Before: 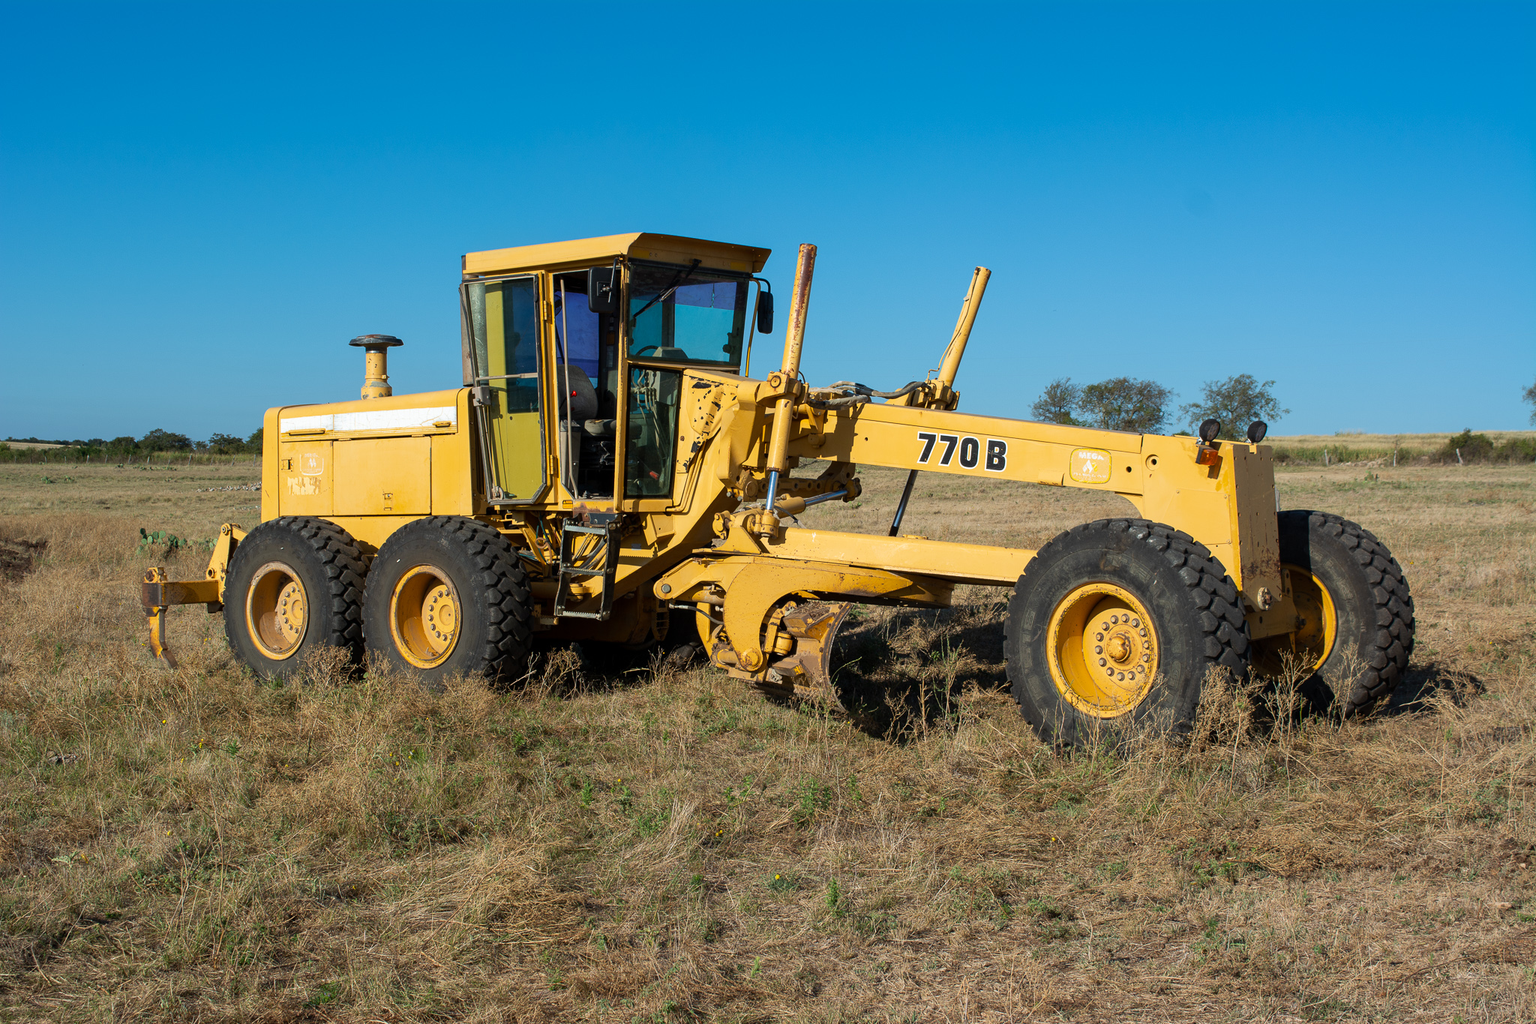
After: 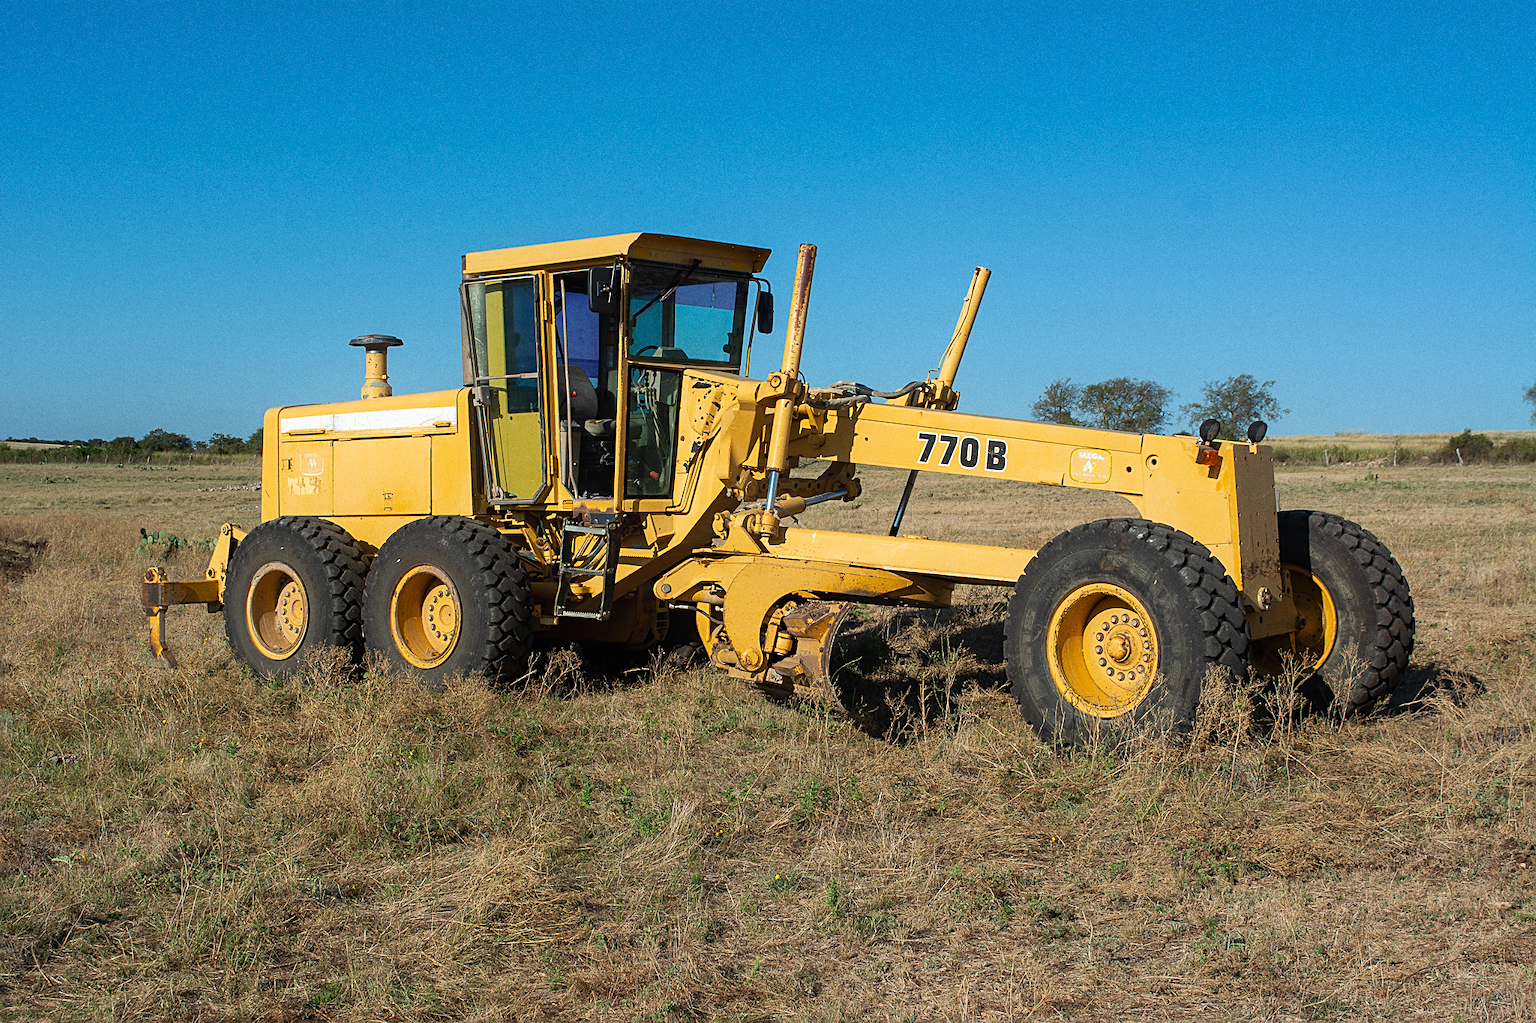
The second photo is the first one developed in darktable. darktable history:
bloom: size 15%, threshold 97%, strength 7%
grain: coarseness 0.47 ISO
sharpen: on, module defaults
